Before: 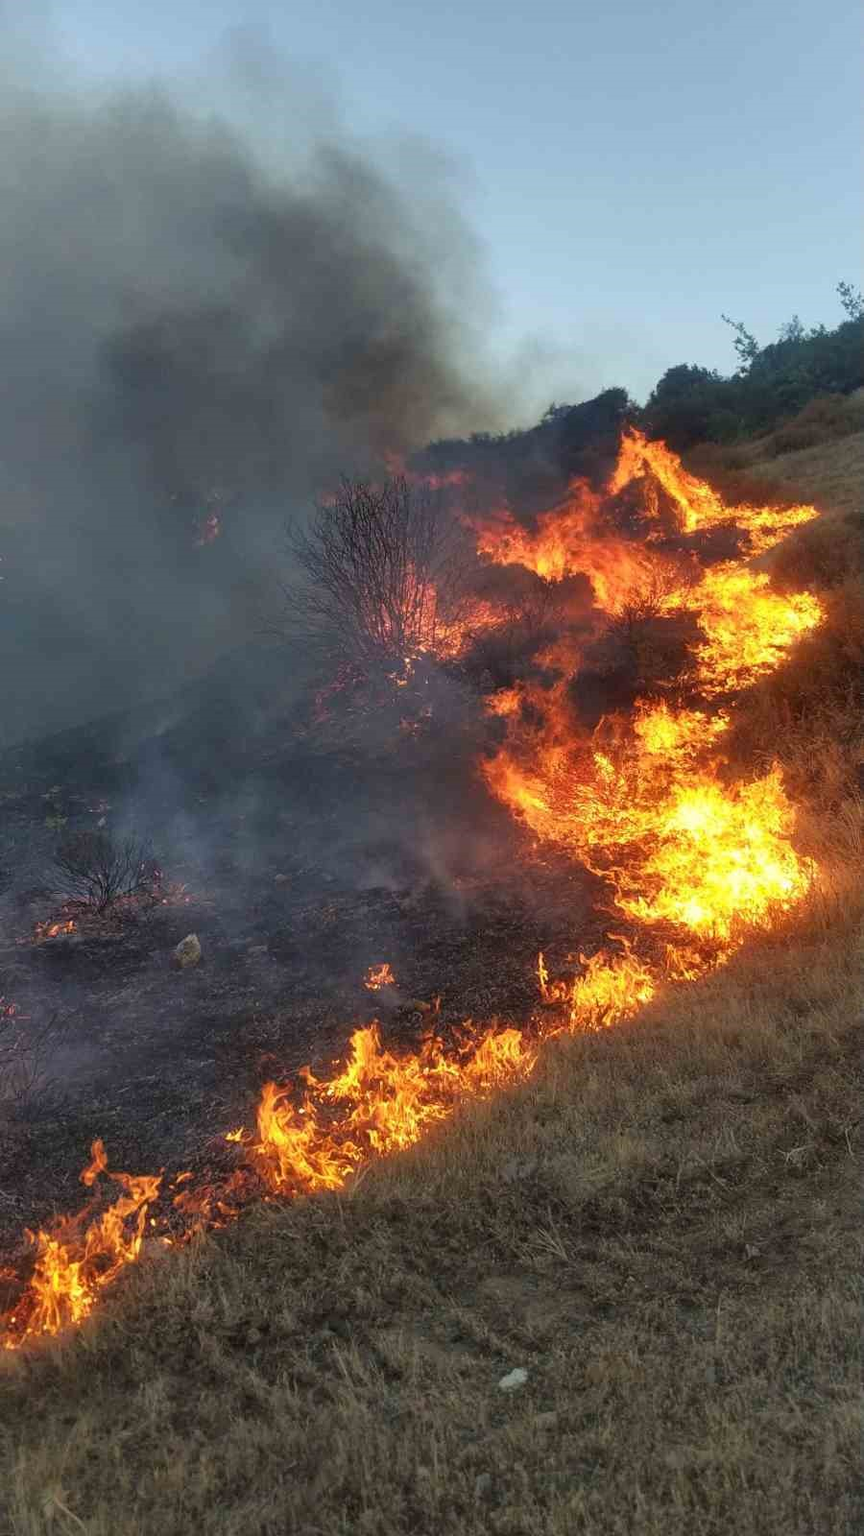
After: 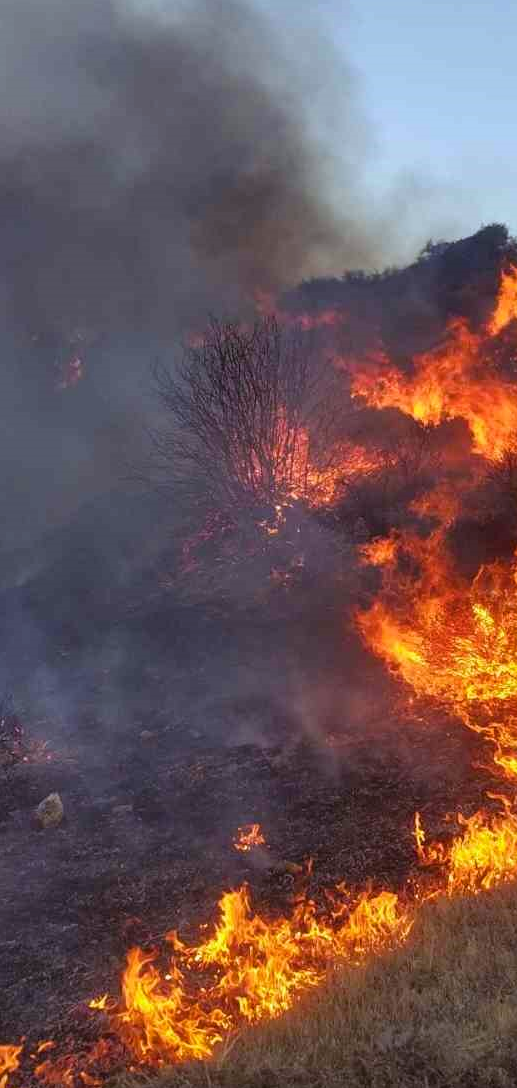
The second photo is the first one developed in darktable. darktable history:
color balance rgb: shadows lift › chroma 1.871%, shadows lift › hue 265.68°, power › chroma 1.07%, power › hue 27.92°, perceptual saturation grading › global saturation 10.073%
crop: left 16.236%, top 11.266%, right 26.229%, bottom 20.708%
color calibration: illuminant as shot in camera, x 0.358, y 0.373, temperature 4628.91 K
